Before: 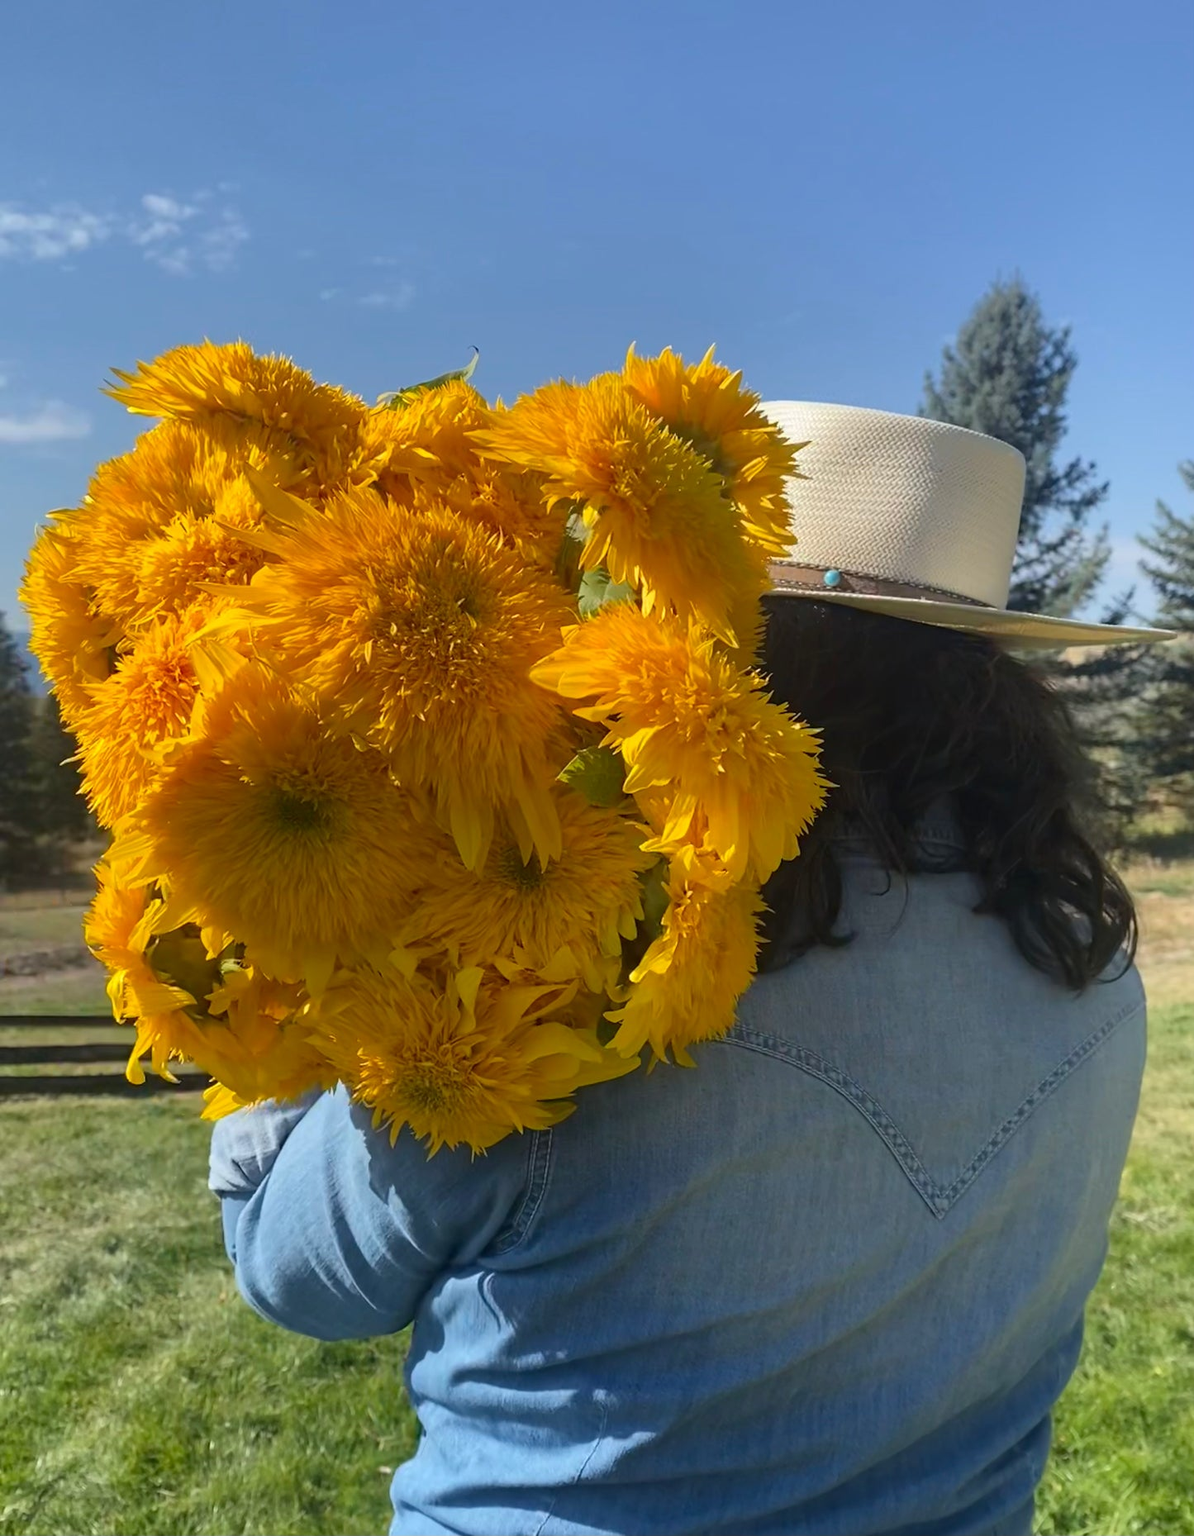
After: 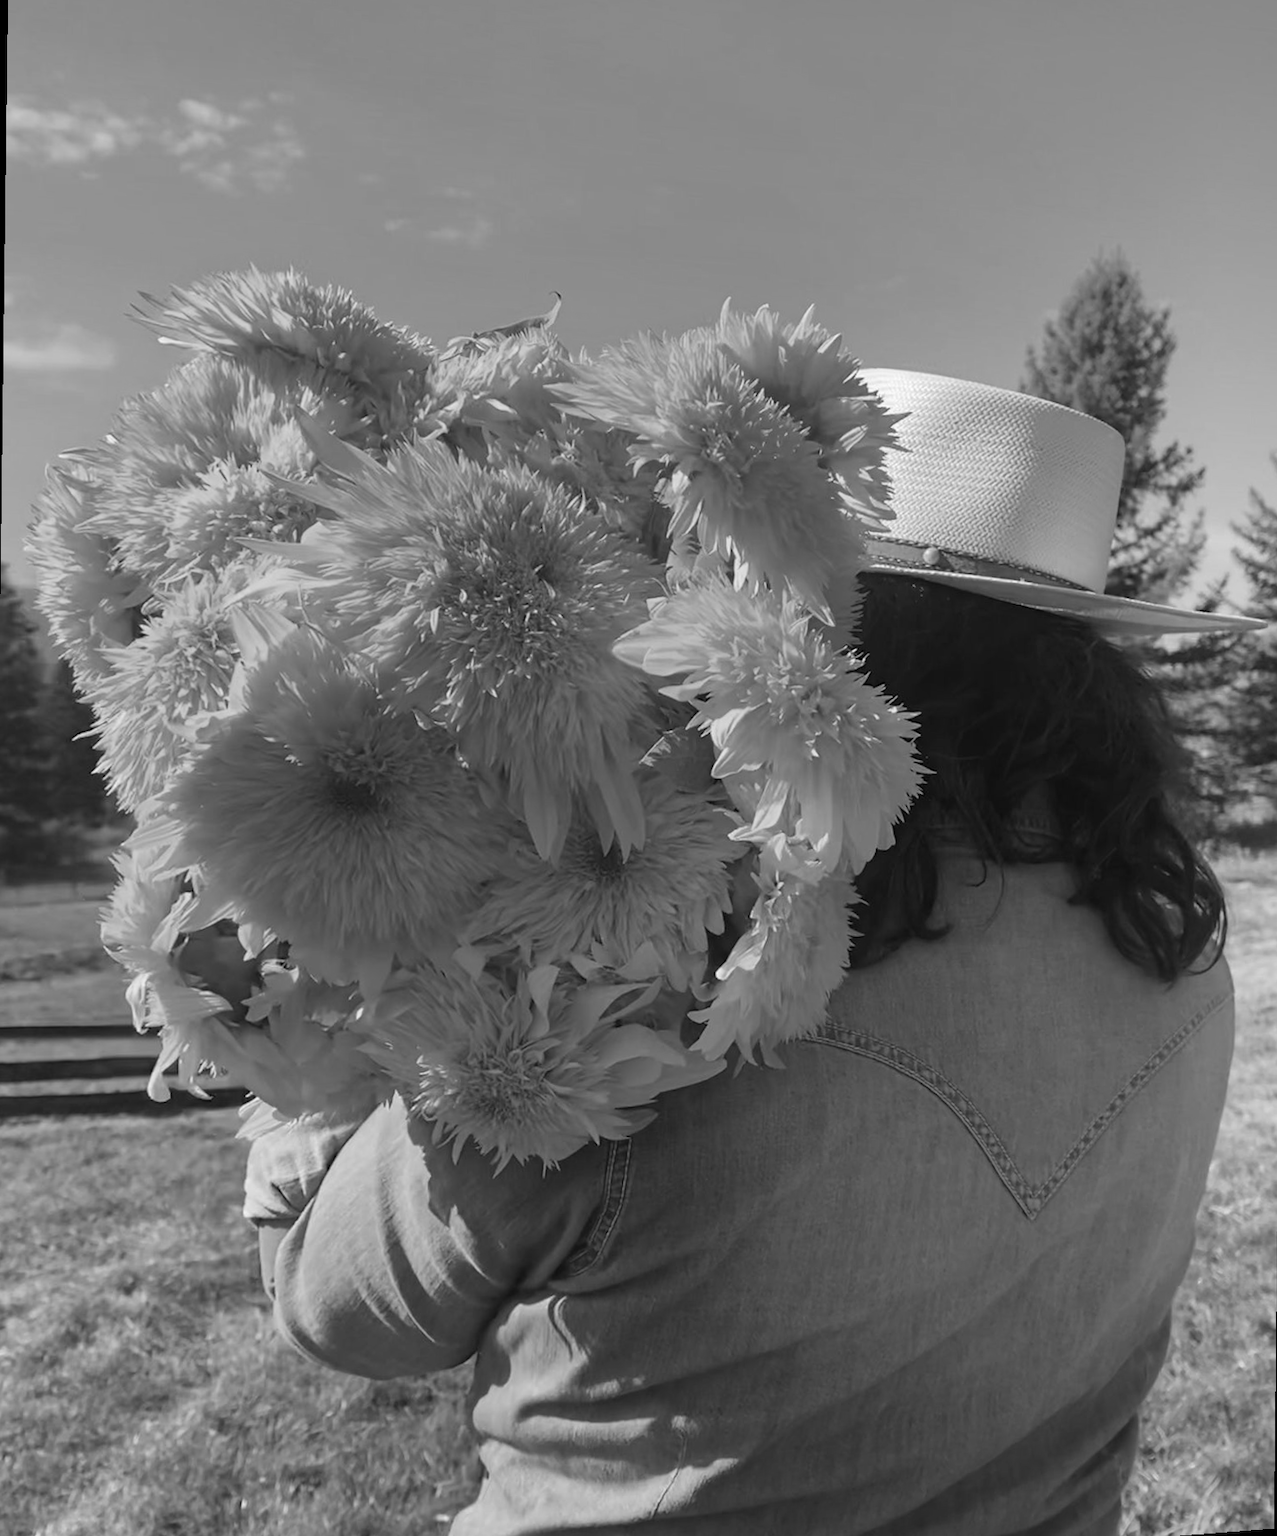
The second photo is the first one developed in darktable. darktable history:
rotate and perspective: rotation 0.679°, lens shift (horizontal) 0.136, crop left 0.009, crop right 0.991, crop top 0.078, crop bottom 0.95
monochrome: on, module defaults
contrast brightness saturation: saturation 0.18
